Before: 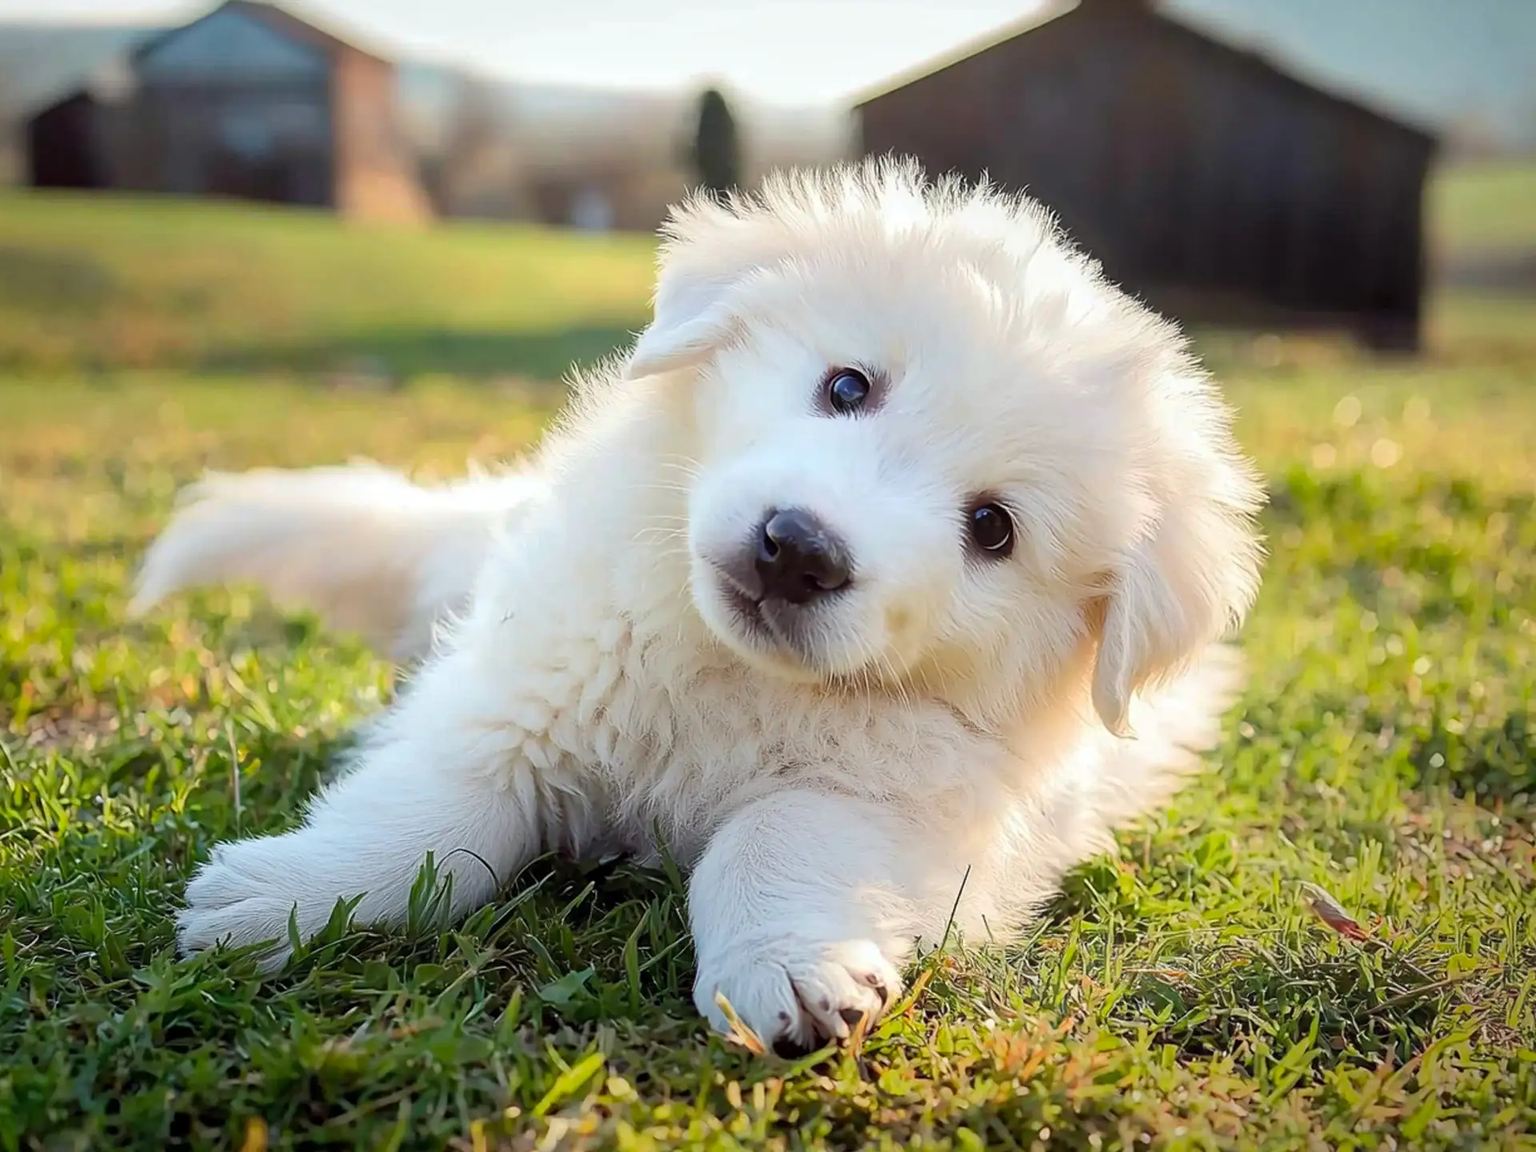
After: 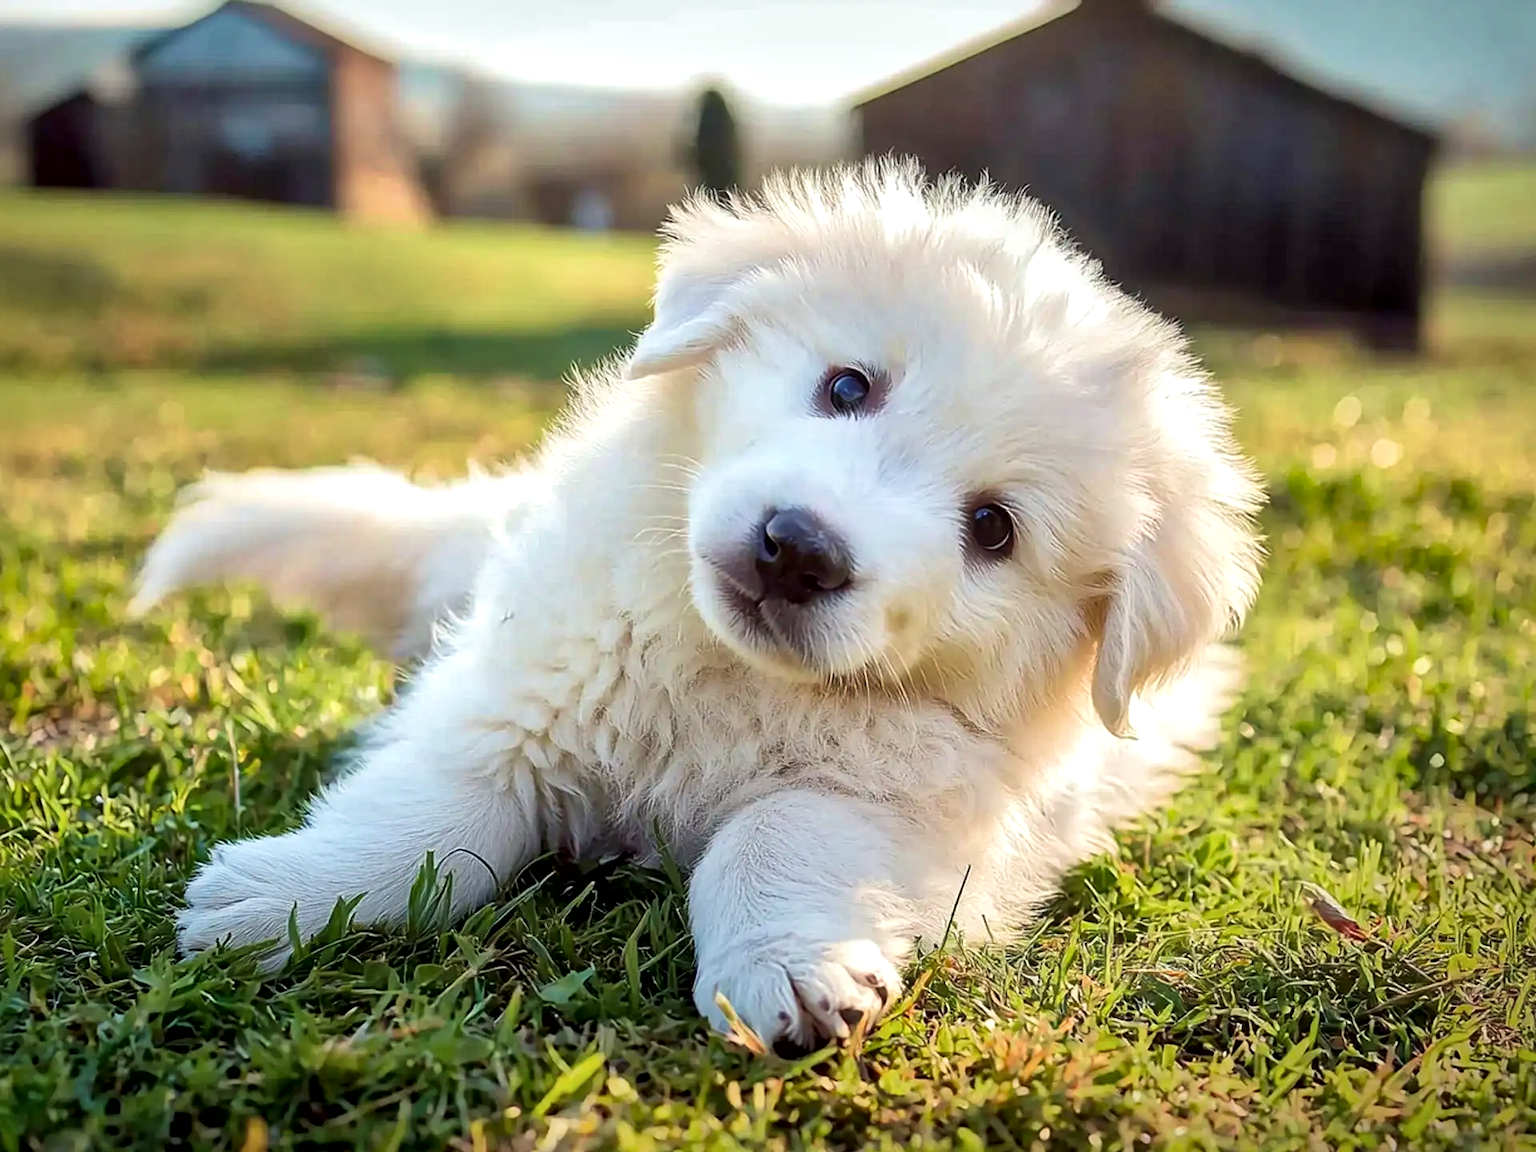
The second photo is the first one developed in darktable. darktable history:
local contrast: mode bilateral grid, contrast 19, coarseness 51, detail 173%, midtone range 0.2
velvia: on, module defaults
